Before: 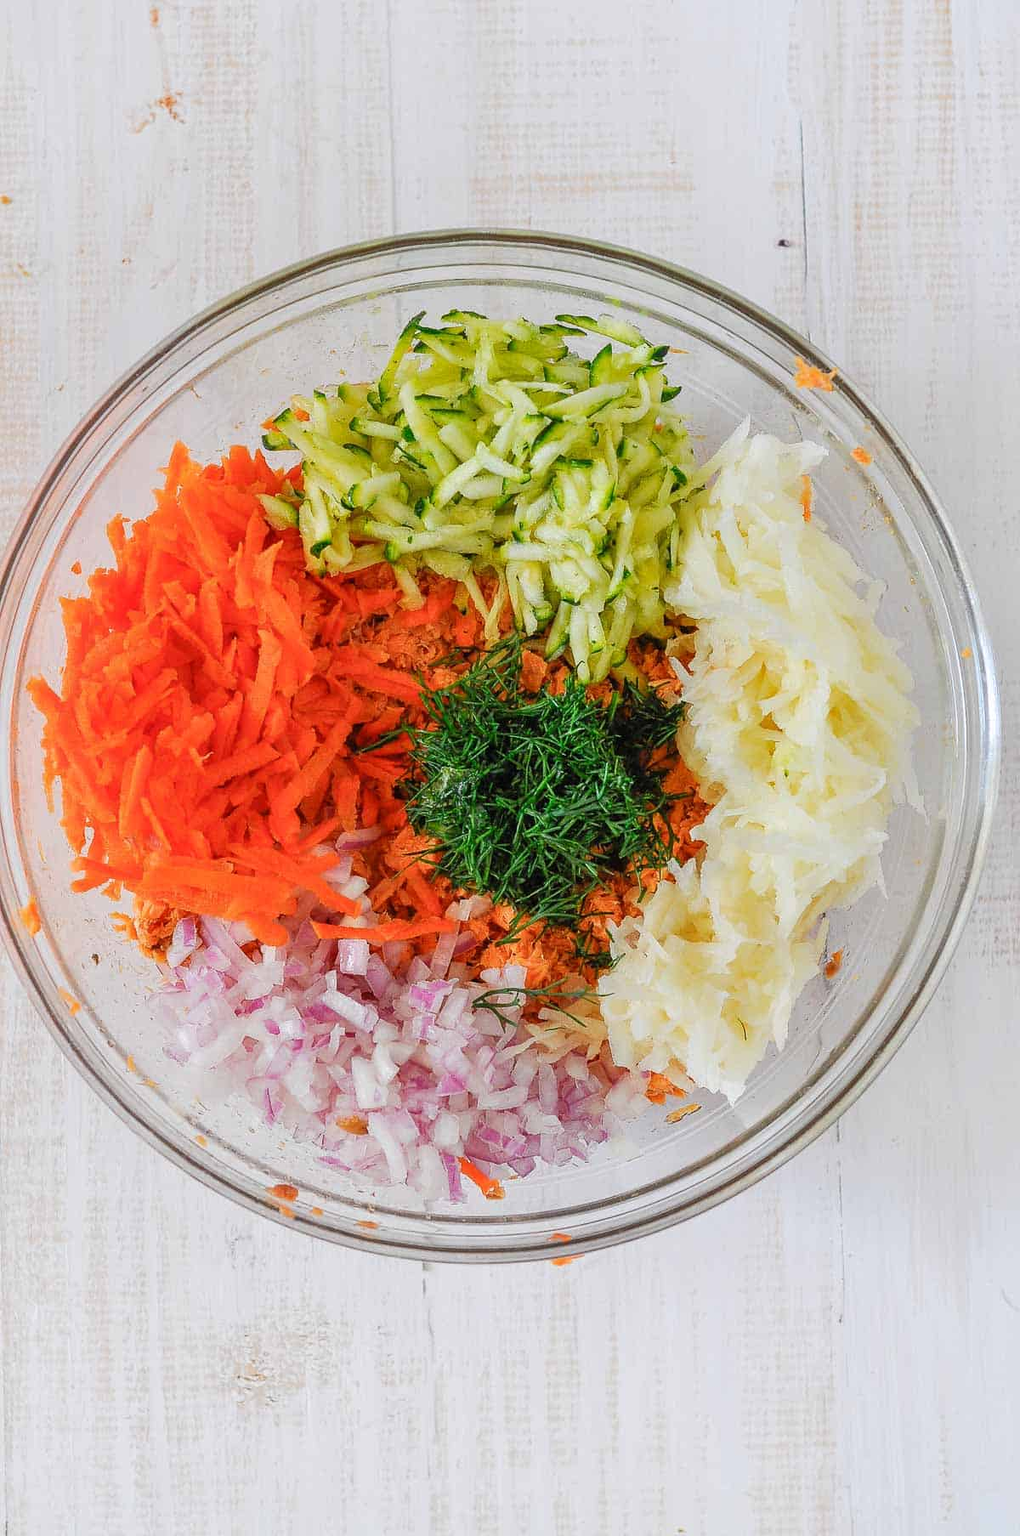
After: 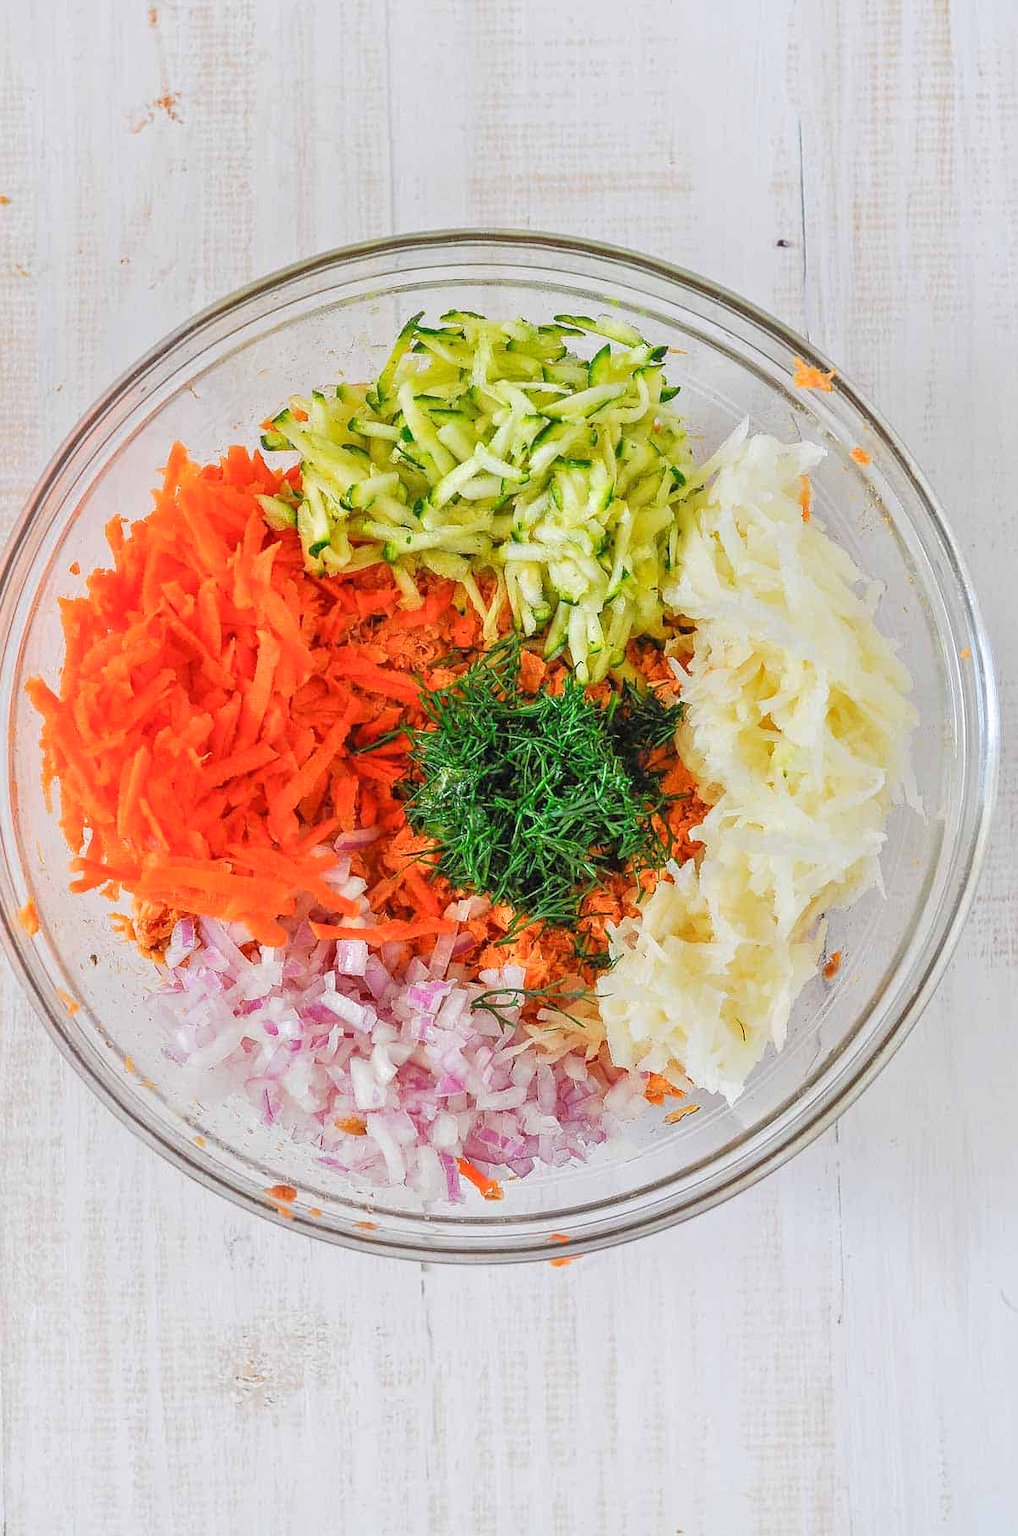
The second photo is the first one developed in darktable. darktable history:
crop: left 0.194%
tone equalizer: -8 EV 0.975 EV, -7 EV 1.01 EV, -6 EV 0.989 EV, -5 EV 0.961 EV, -4 EV 1.03 EV, -3 EV 0.718 EV, -2 EV 0.502 EV, -1 EV 0.272 EV
